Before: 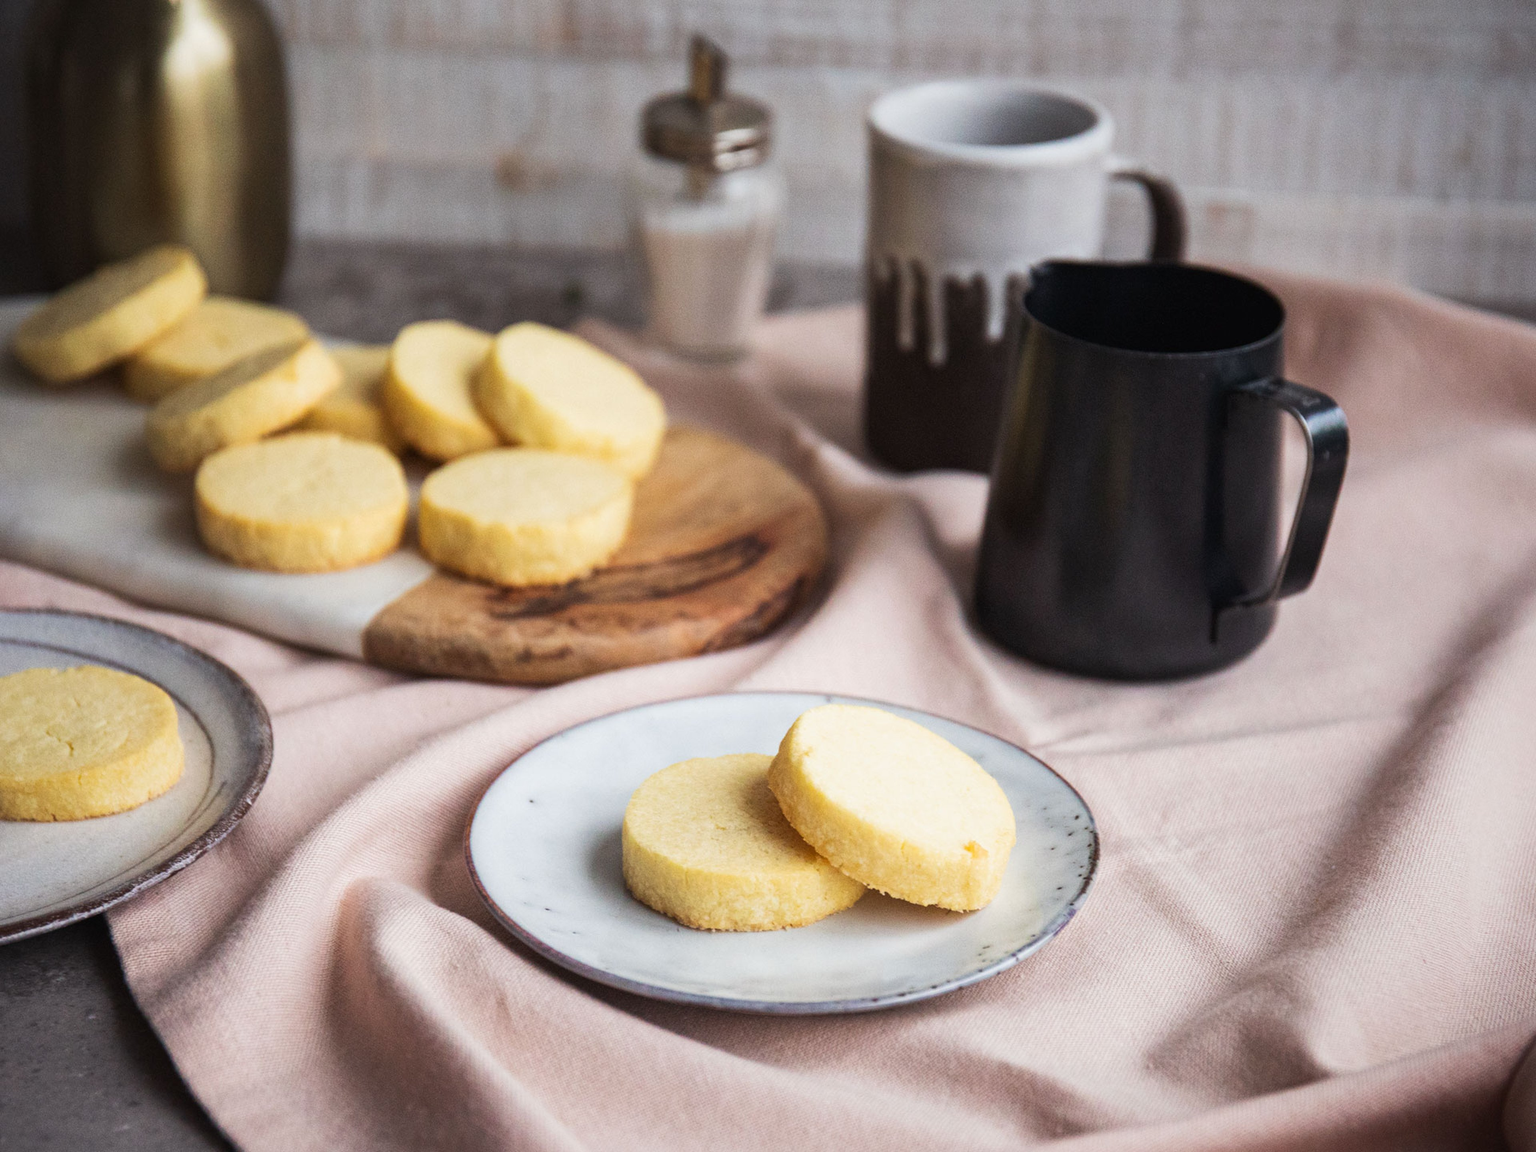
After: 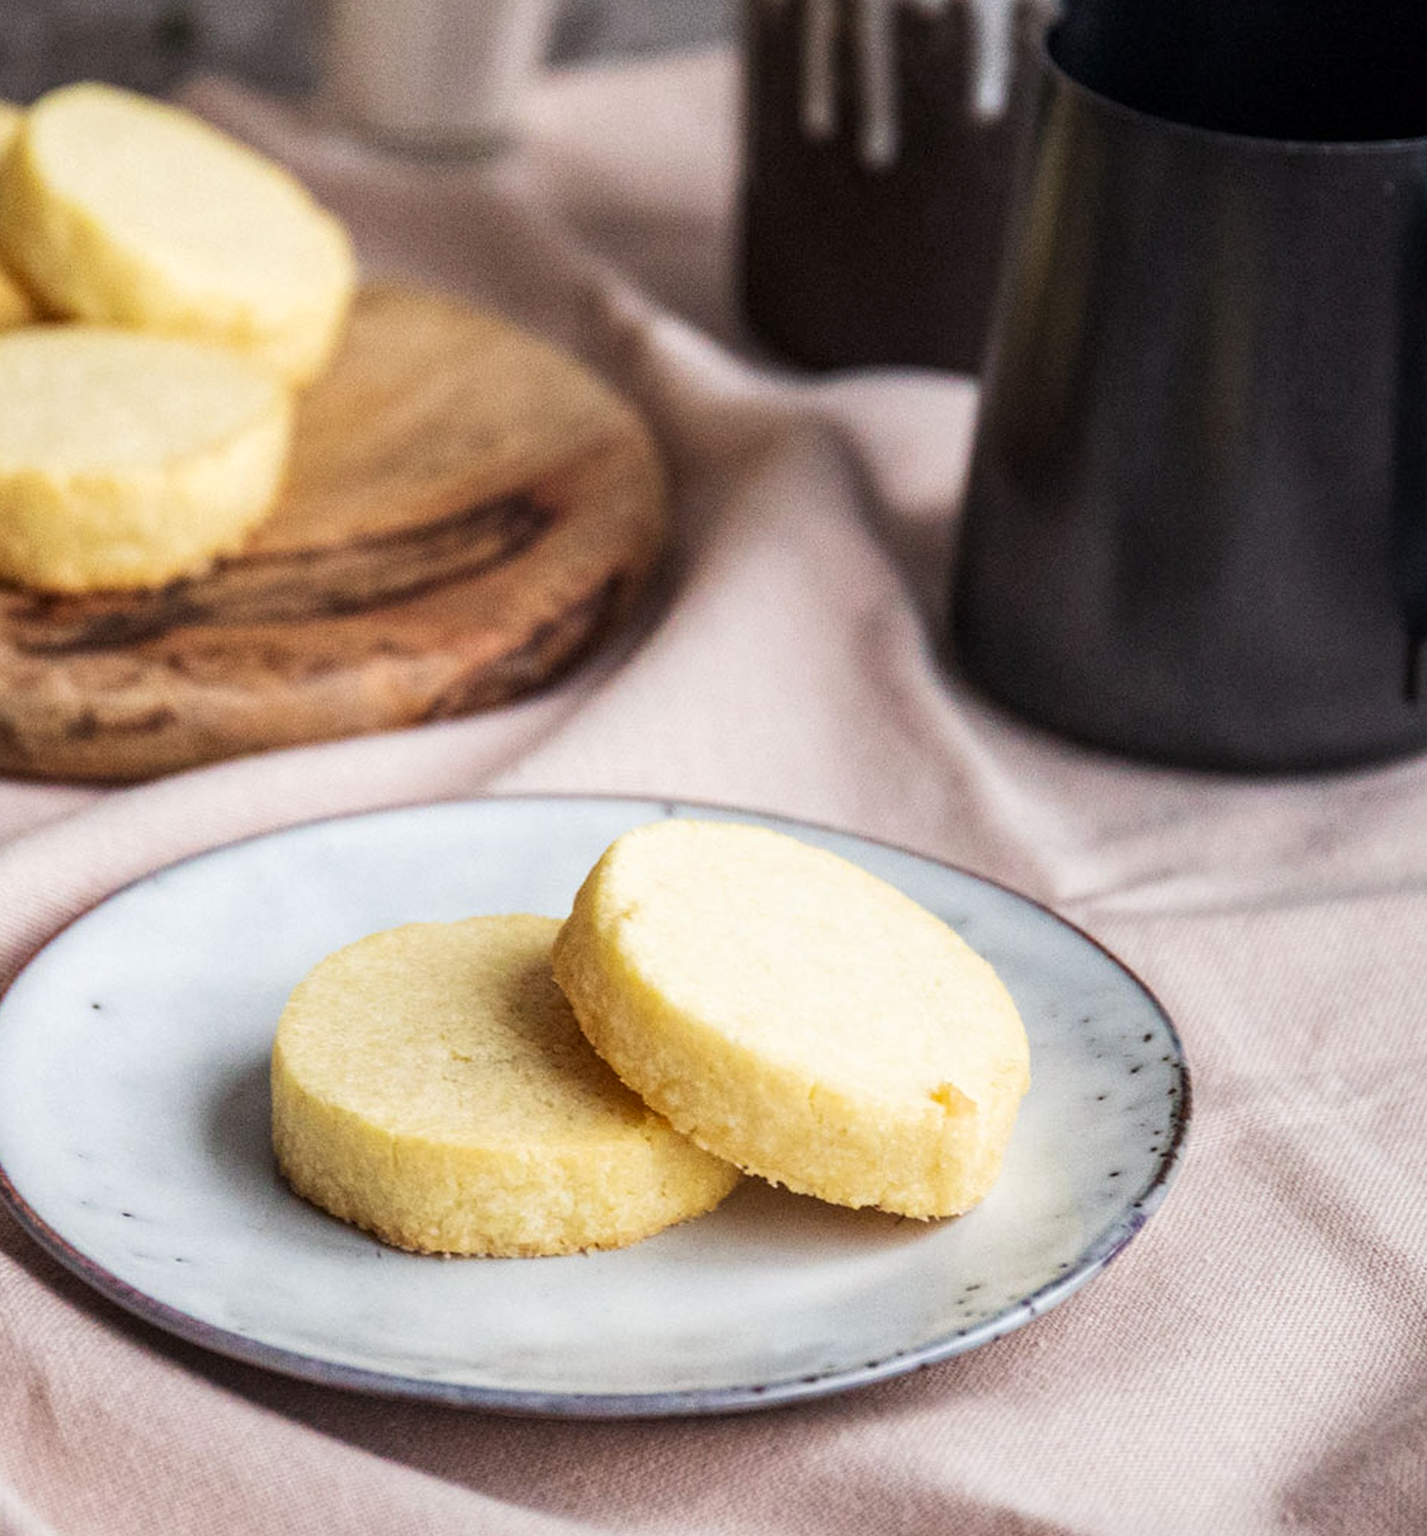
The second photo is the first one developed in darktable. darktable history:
local contrast: detail 130%
crop: left 31.361%, top 24.257%, right 20.431%, bottom 6.547%
